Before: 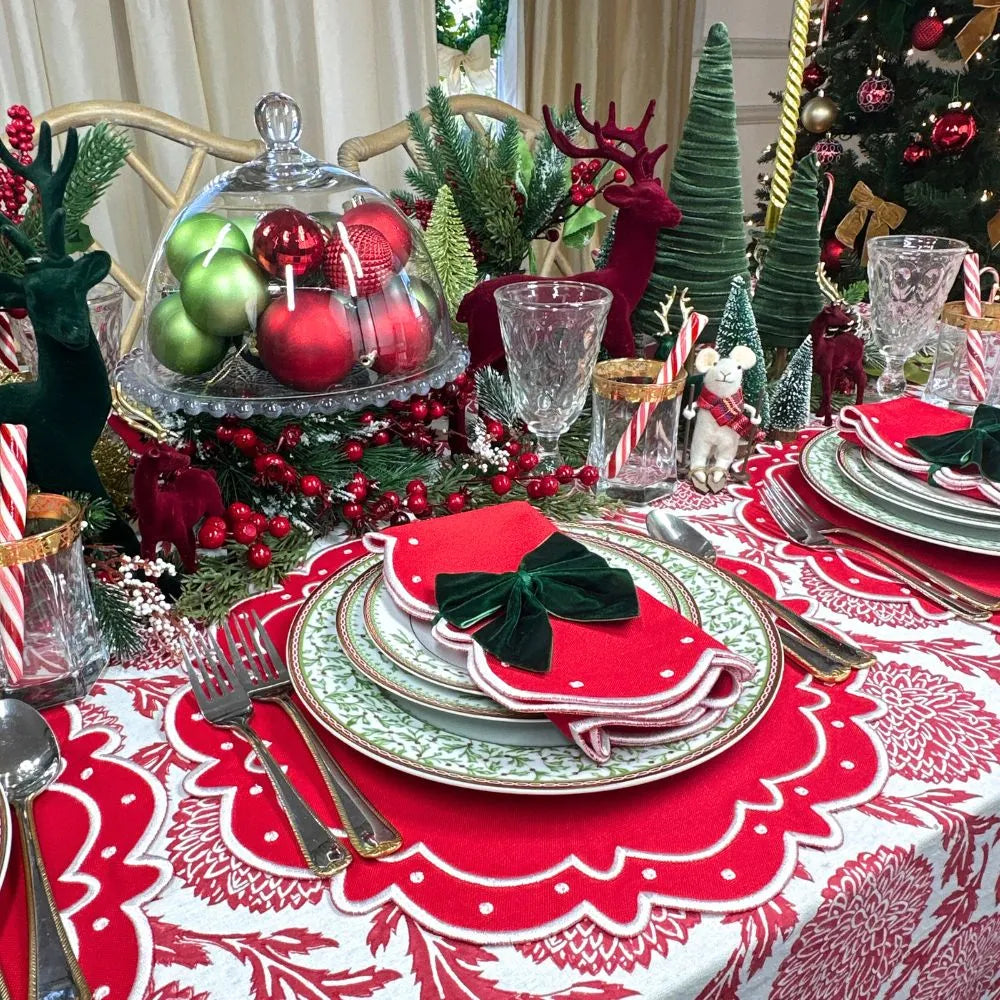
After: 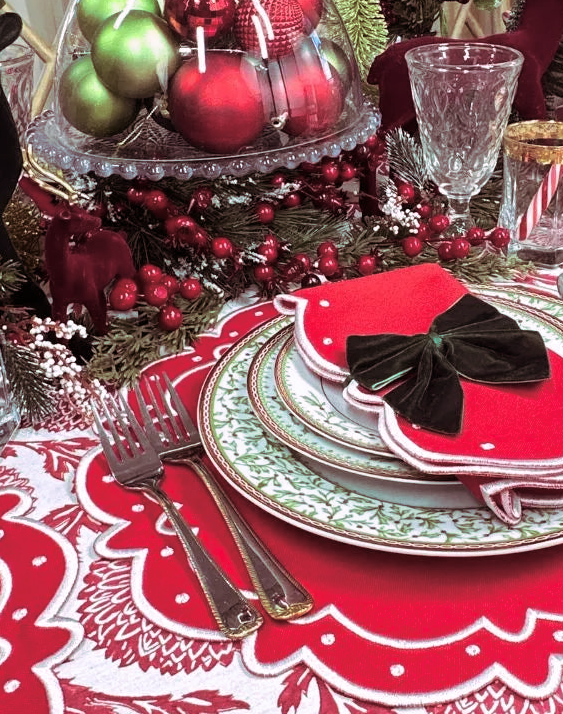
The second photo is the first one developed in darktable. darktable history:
crop: left 8.966%, top 23.852%, right 34.699%, bottom 4.703%
split-toning: highlights › hue 298.8°, highlights › saturation 0.73, compress 41.76%
